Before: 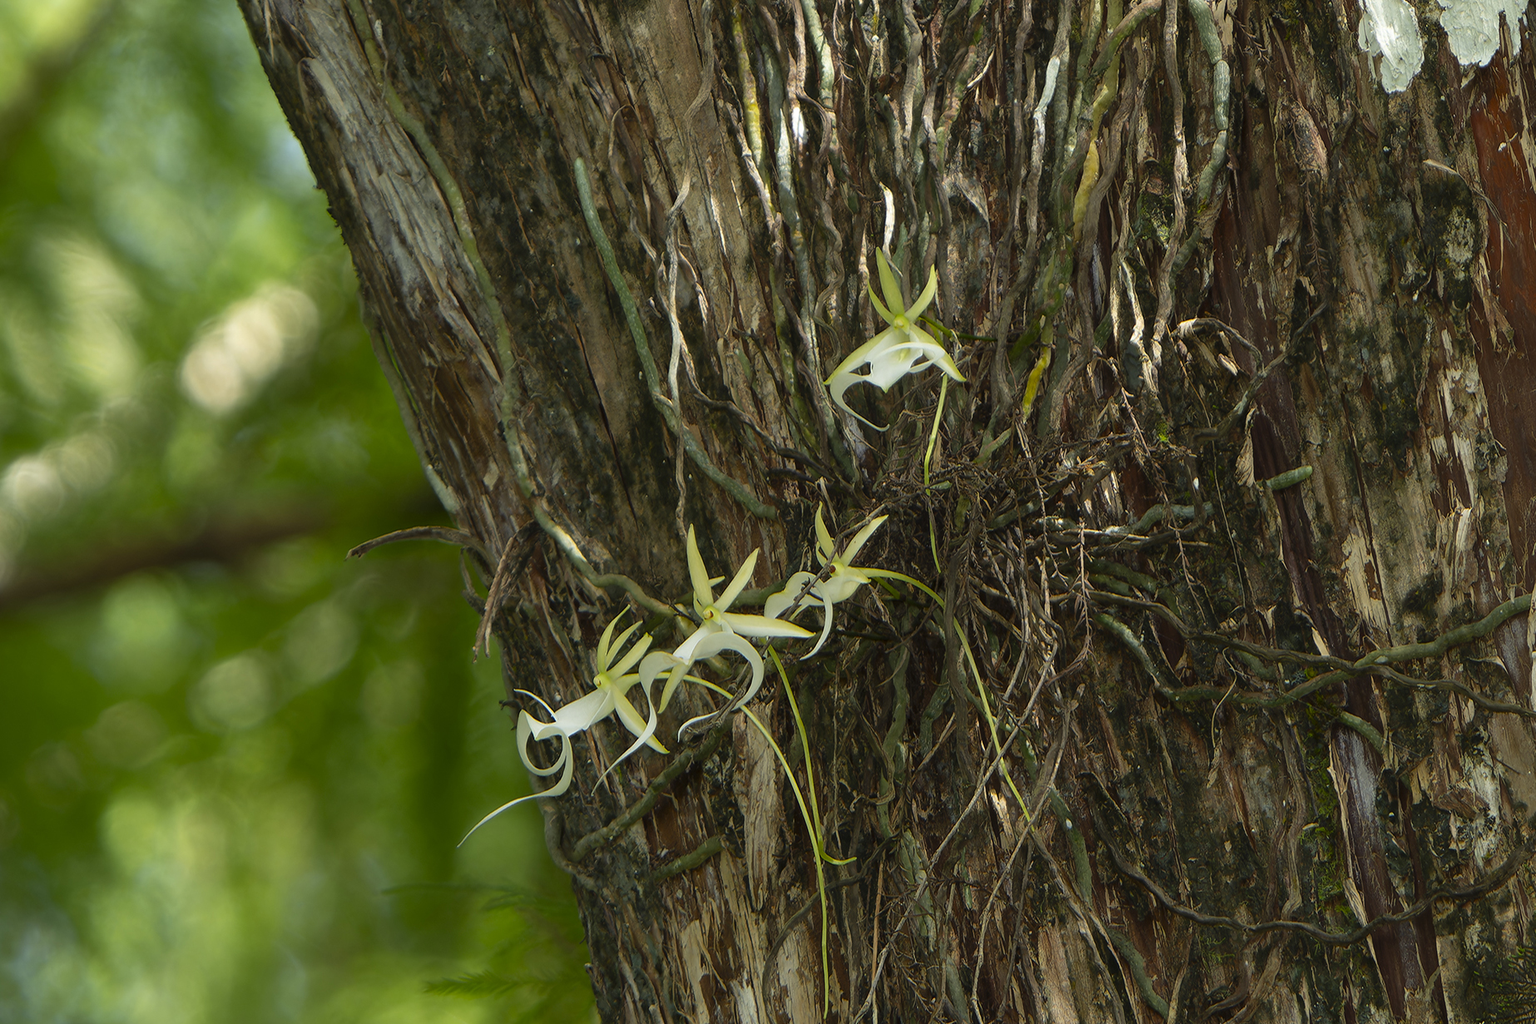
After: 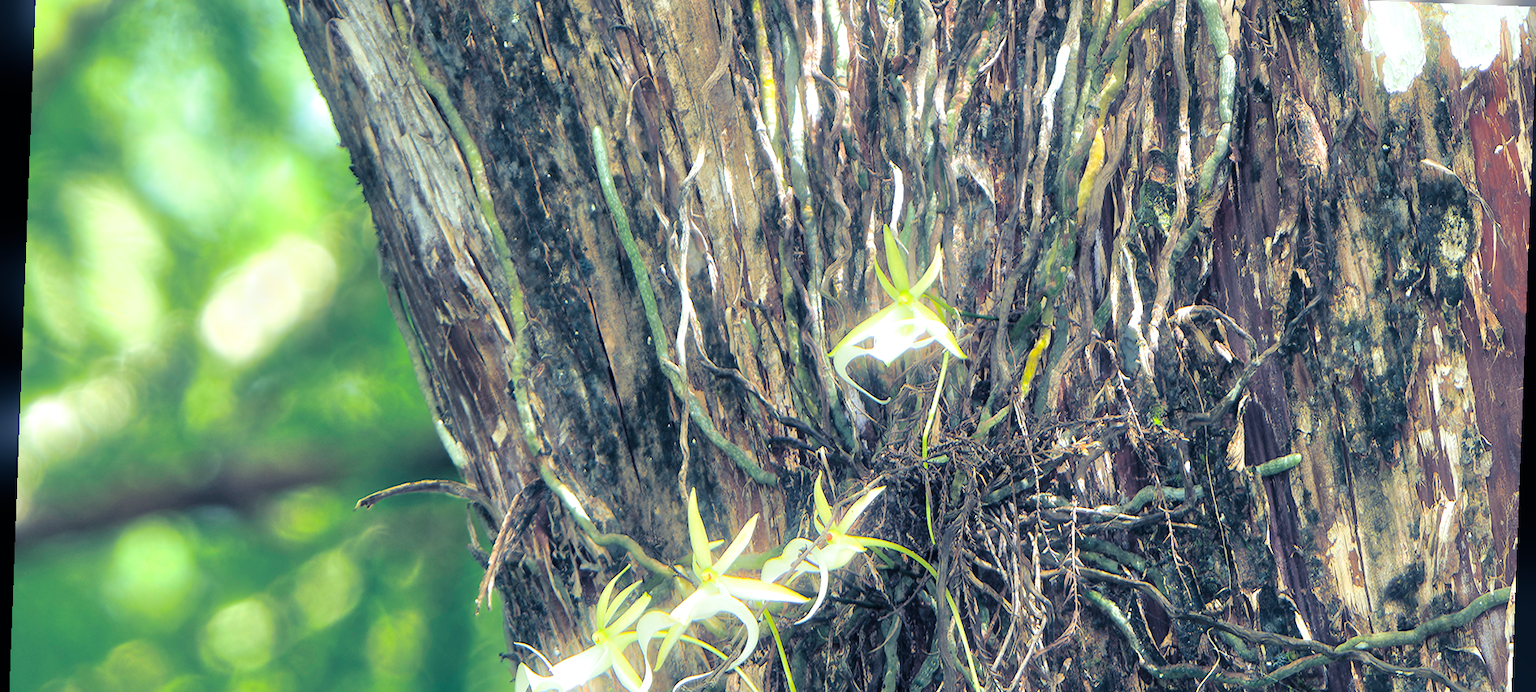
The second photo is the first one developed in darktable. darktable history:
crop and rotate: top 4.848%, bottom 29.503%
tone equalizer: -7 EV 0.15 EV, -6 EV 0.6 EV, -5 EV 1.15 EV, -4 EV 1.33 EV, -3 EV 1.15 EV, -2 EV 0.6 EV, -1 EV 0.15 EV, mask exposure compensation -0.5 EV
bloom: size 5%, threshold 95%, strength 15%
split-toning: shadows › hue 226.8°, shadows › saturation 0.84
white balance: red 0.967, blue 1.119, emerald 0.756
exposure: black level correction 0, exposure 1.1 EV, compensate exposure bias true, compensate highlight preservation false
rotate and perspective: rotation 2.17°, automatic cropping off
